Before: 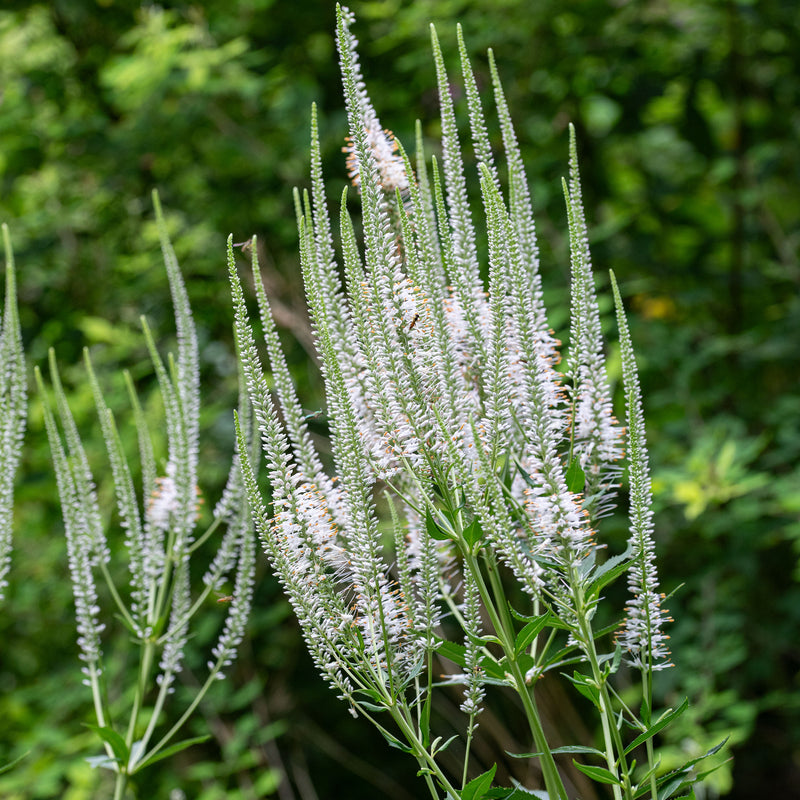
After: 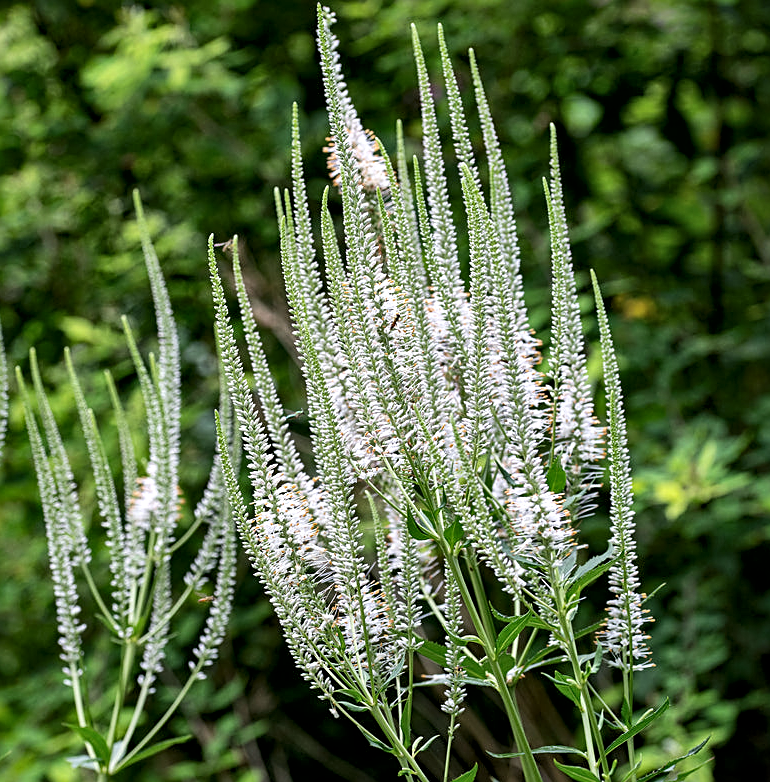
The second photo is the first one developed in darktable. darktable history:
sharpen: on, module defaults
local contrast: mode bilateral grid, contrast 50, coarseness 50, detail 150%, midtone range 0.2
crop and rotate: left 2.536%, right 1.107%, bottom 2.246%
levels: levels [0.026, 0.507, 0.987]
